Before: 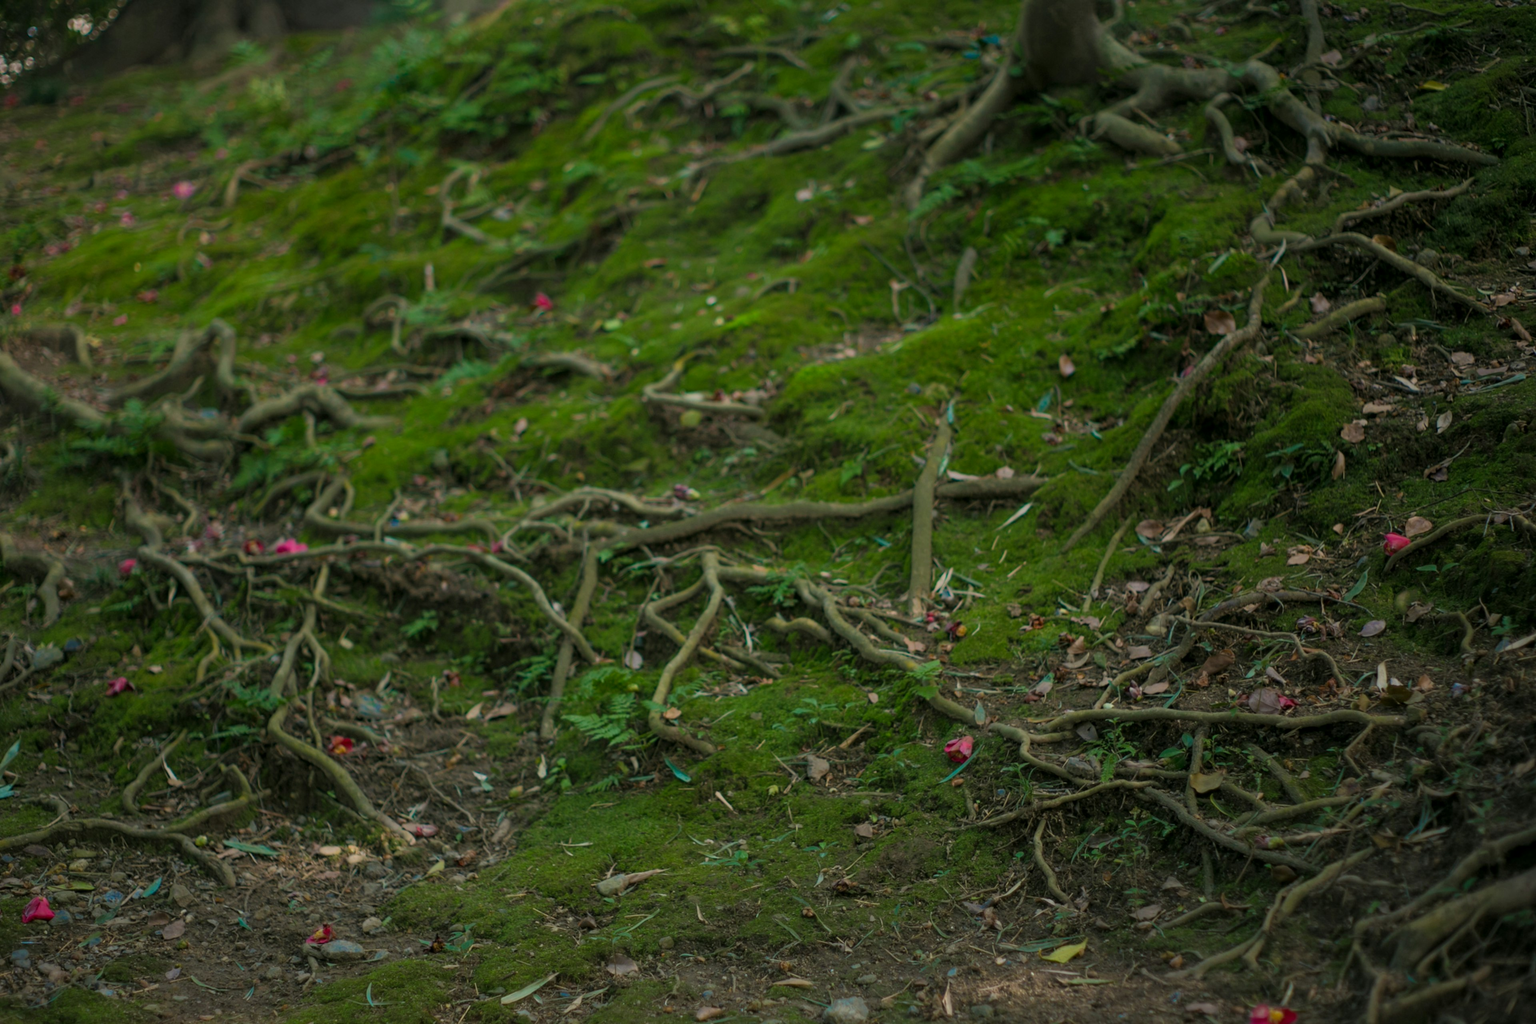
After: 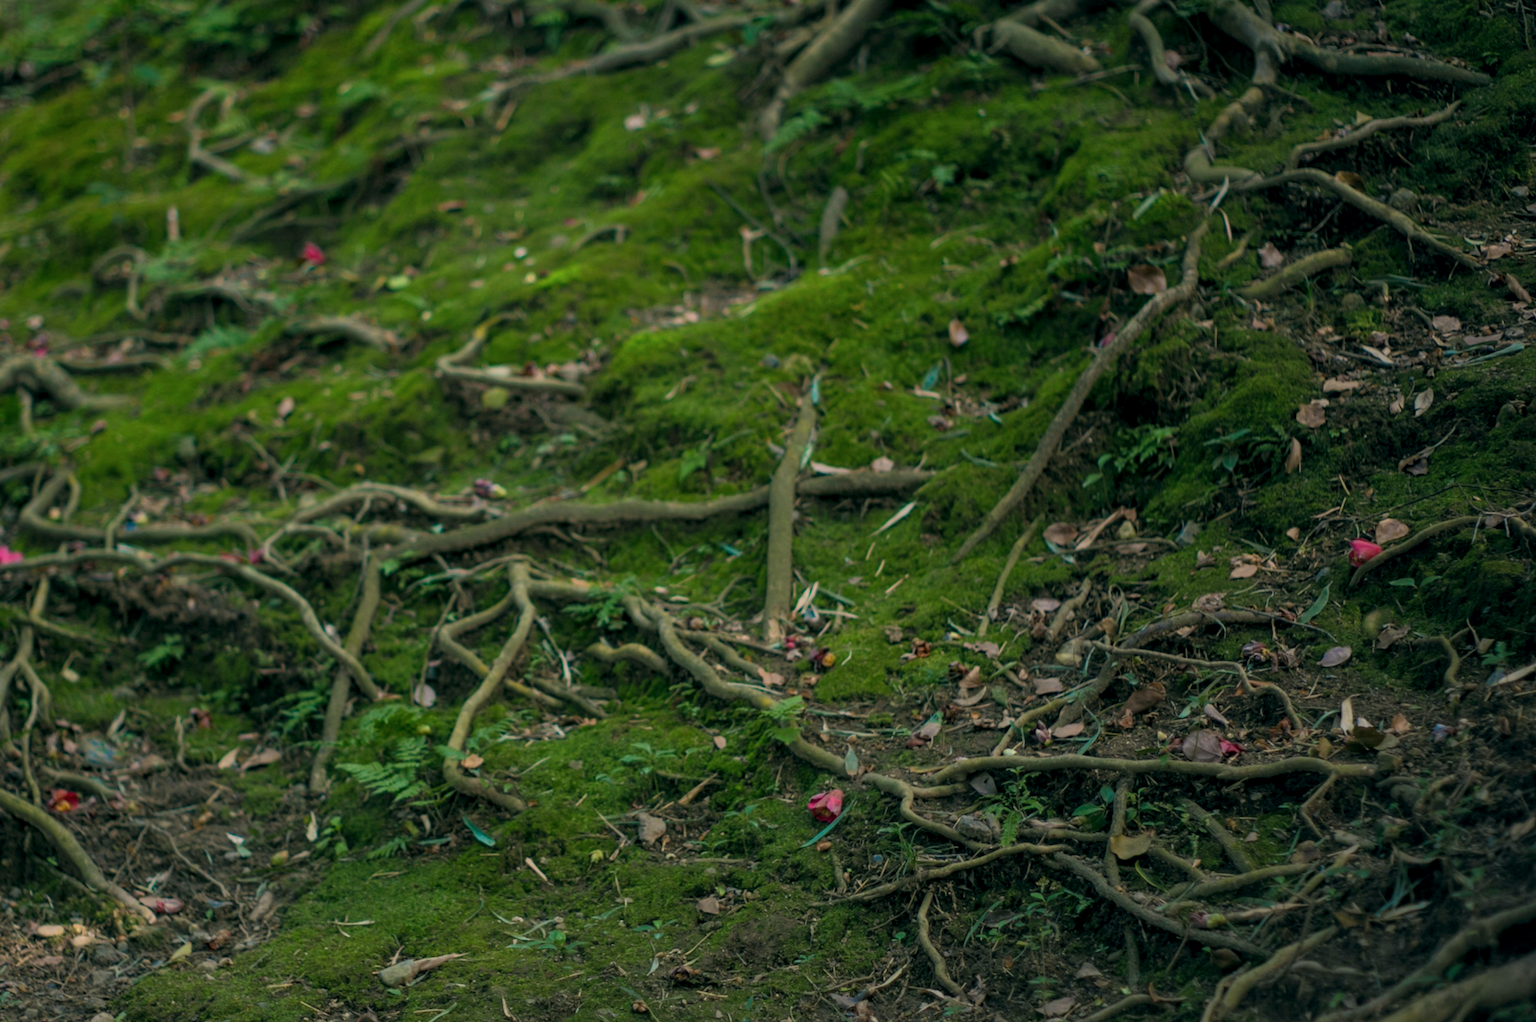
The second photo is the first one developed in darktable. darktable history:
local contrast: on, module defaults
color correction: highlights a* 5.36, highlights b* 5.32, shadows a* -4.33, shadows b* -5.05
crop: left 18.833%, top 9.374%, right 0%, bottom 9.565%
